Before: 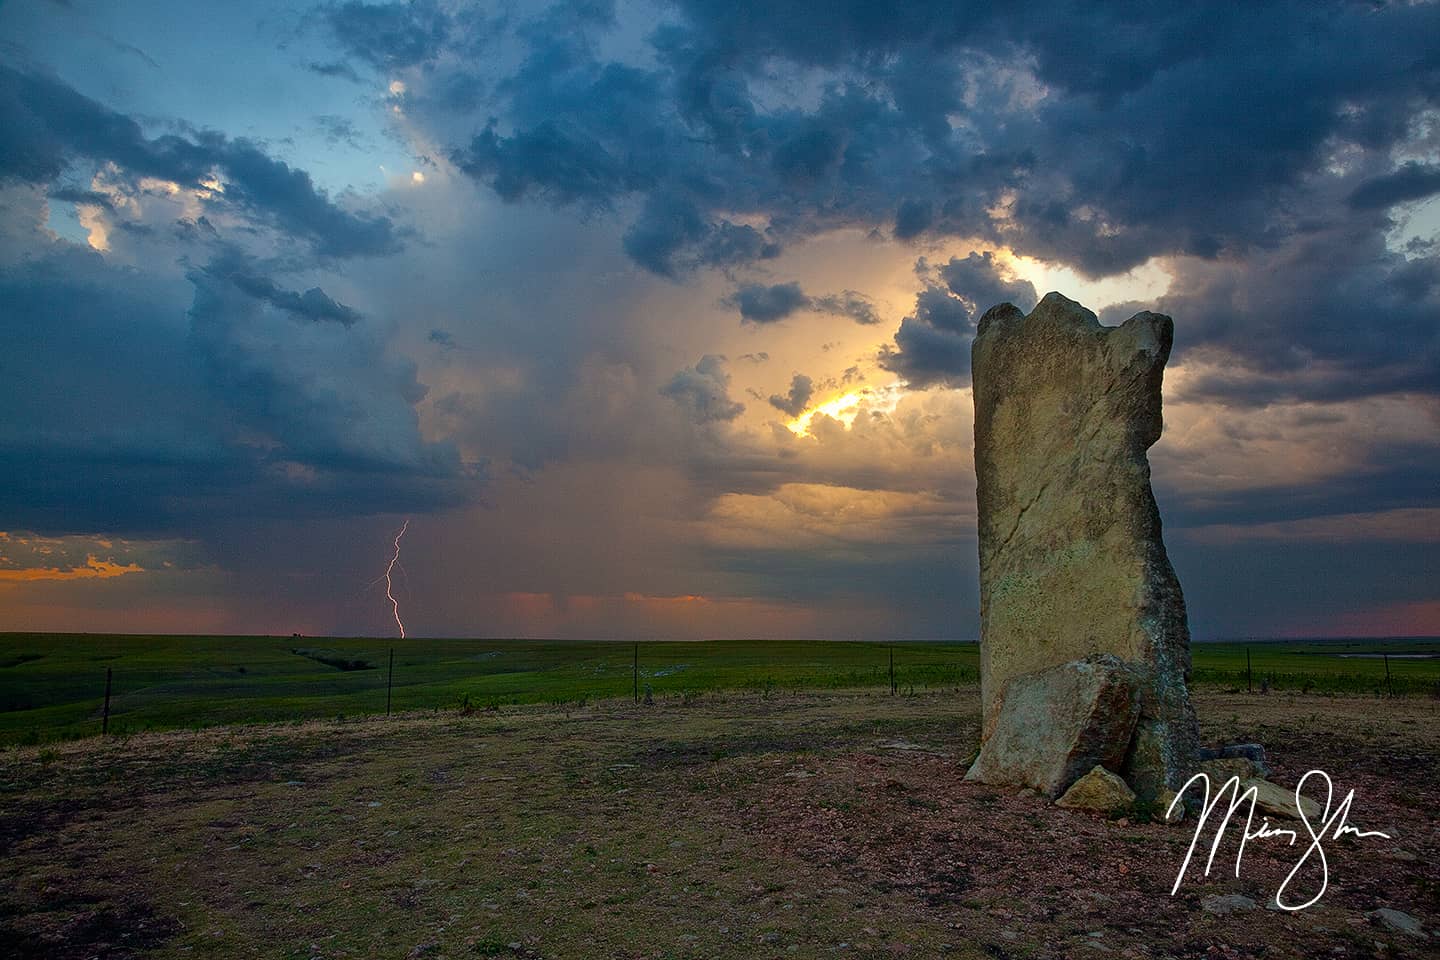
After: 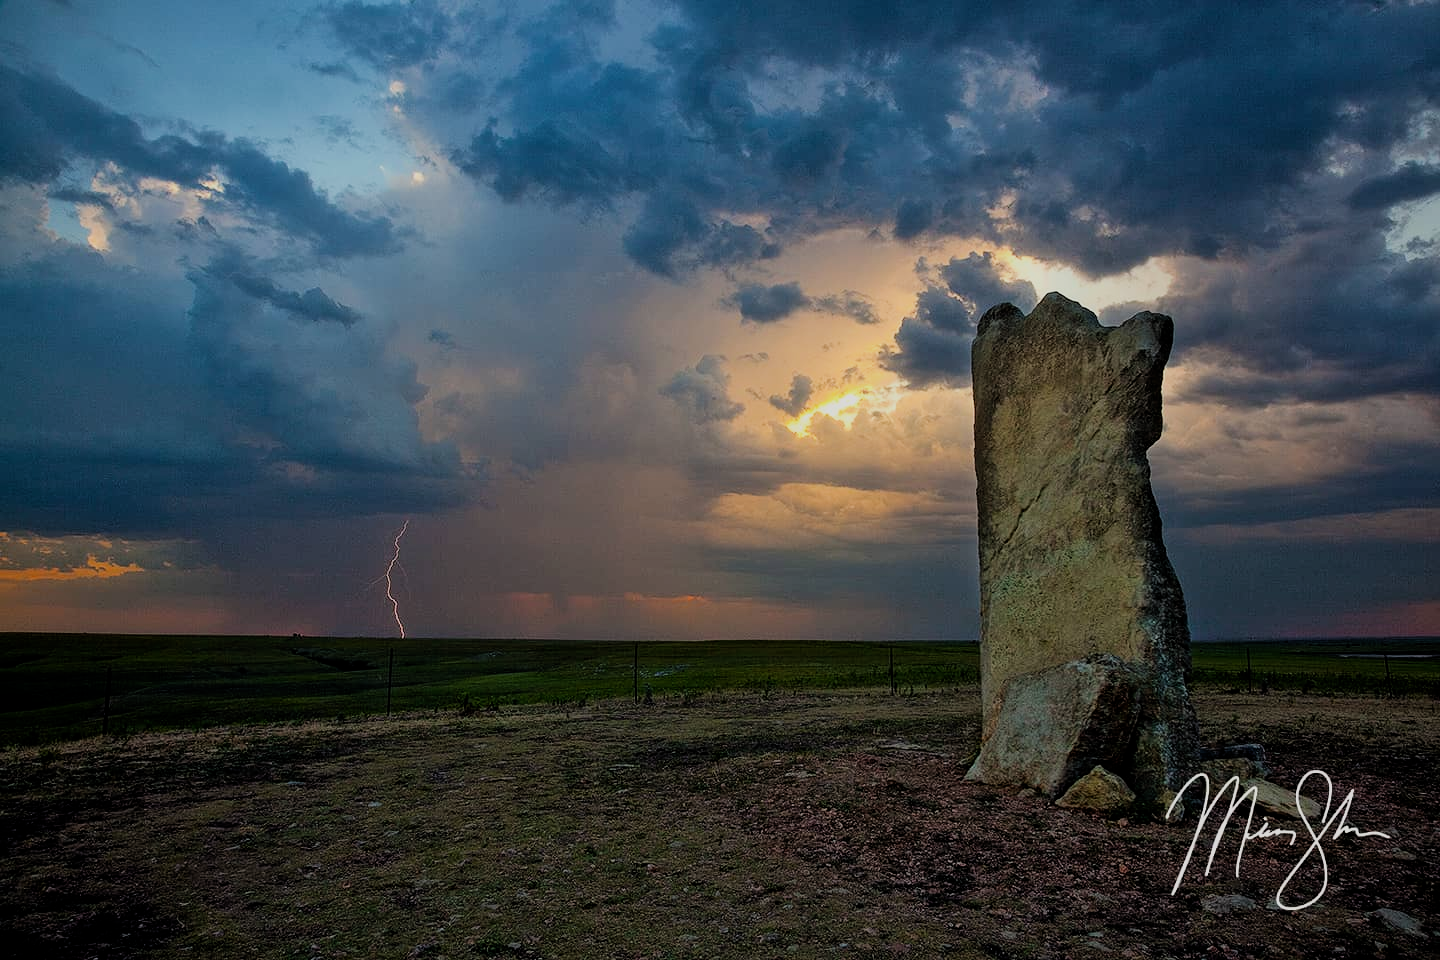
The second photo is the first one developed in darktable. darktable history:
filmic rgb: middle gray luminance 28.98%, black relative exposure -10.31 EV, white relative exposure 5.48 EV, target black luminance 0%, hardness 3.92, latitude 1.97%, contrast 1.124, highlights saturation mix 4.34%, shadows ↔ highlights balance 15.94%
